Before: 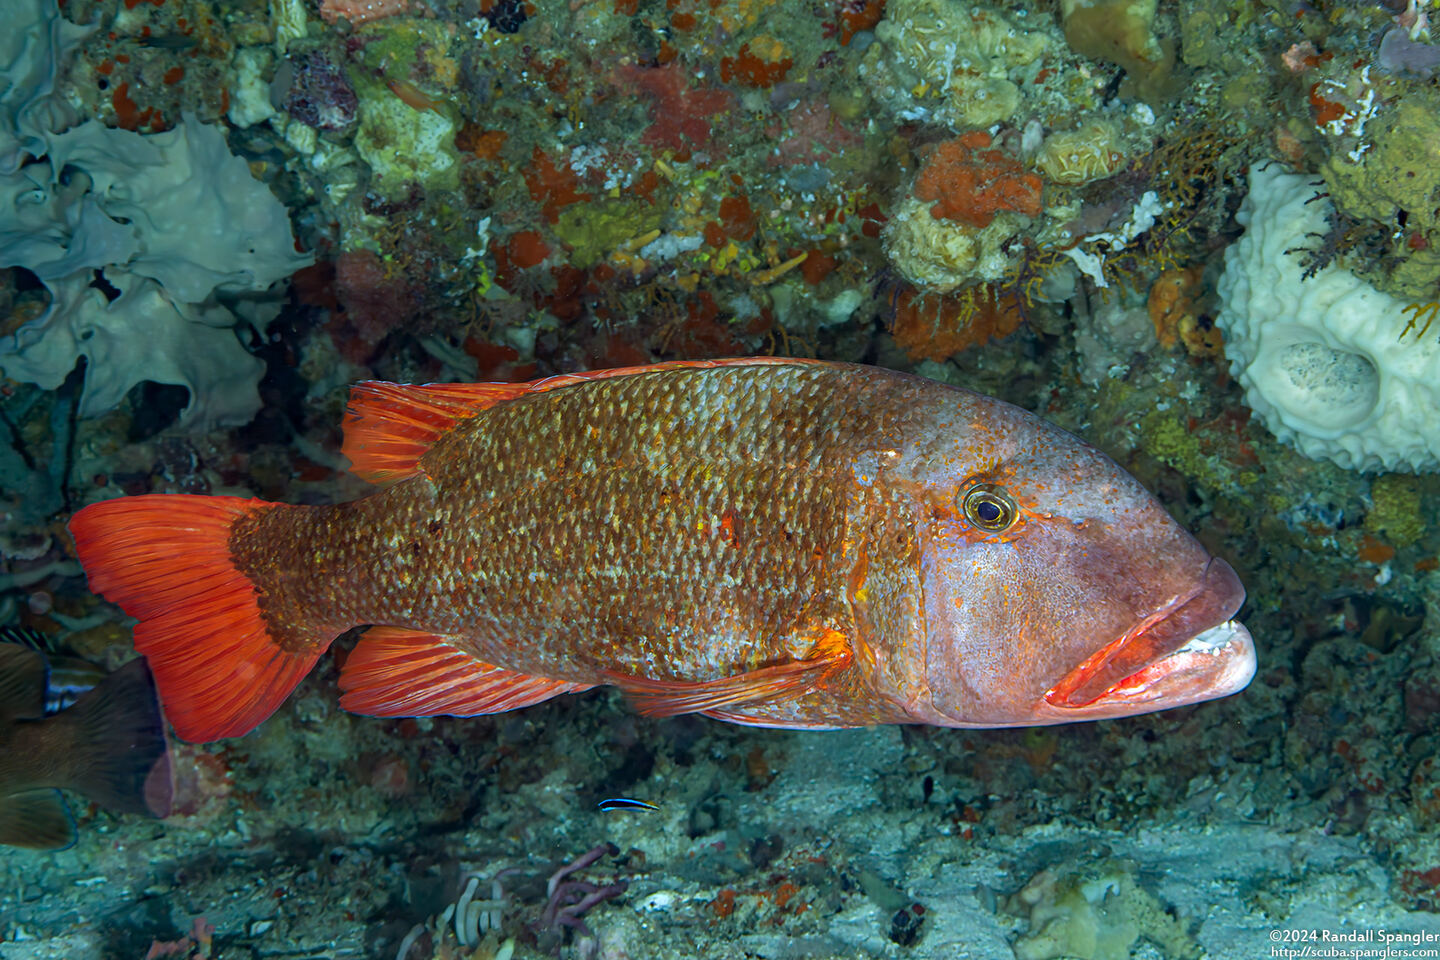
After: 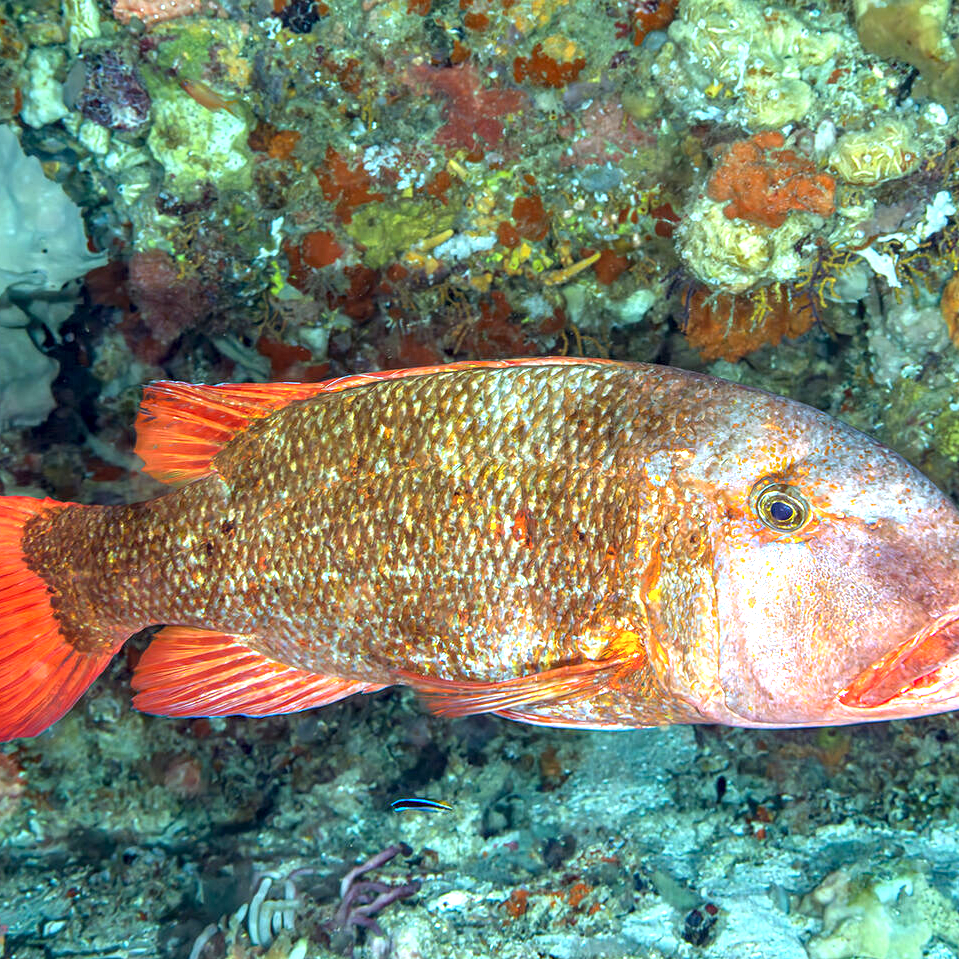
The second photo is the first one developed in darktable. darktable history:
local contrast: on, module defaults
exposure: black level correction 0, exposure 1.379 EV, compensate exposure bias true, compensate highlight preservation false
crop and rotate: left 14.436%, right 18.898%
